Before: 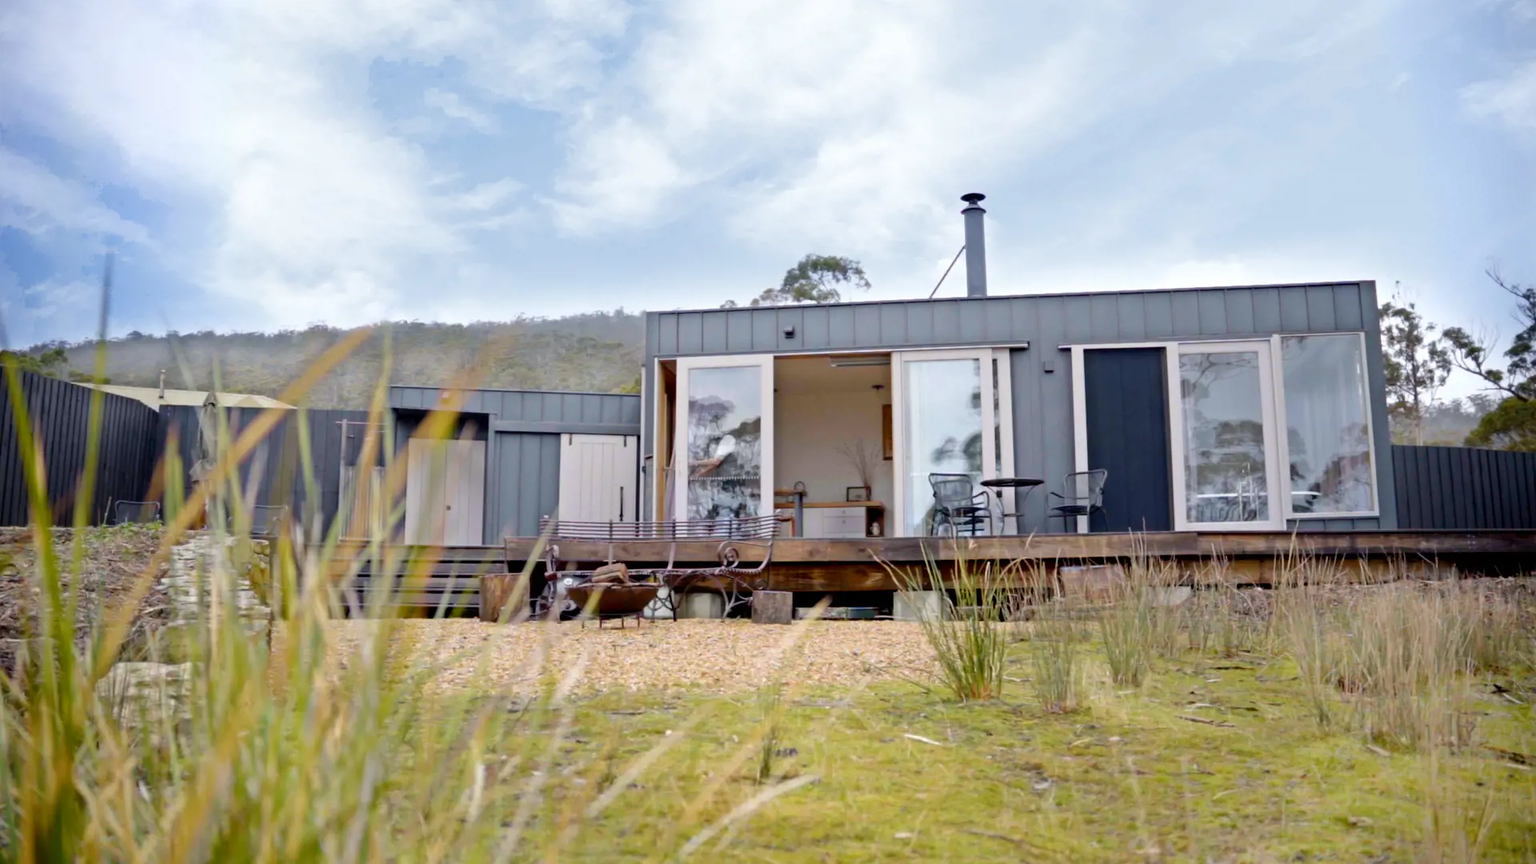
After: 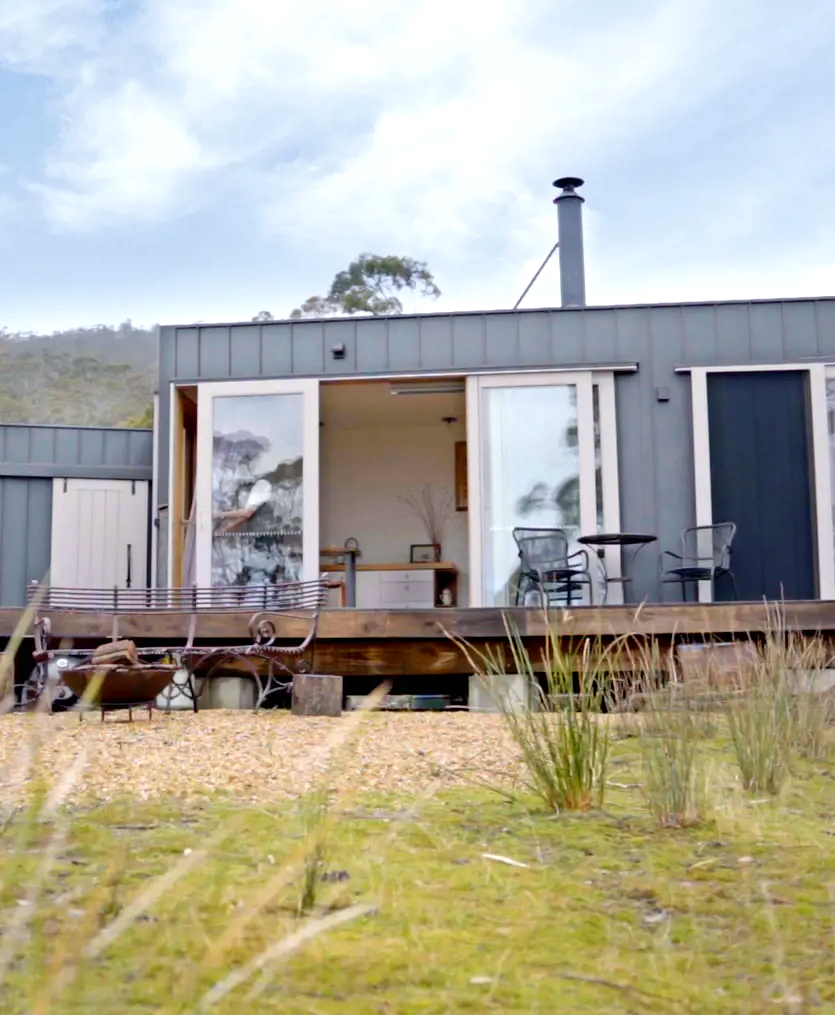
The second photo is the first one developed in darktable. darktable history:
levels: levels [0, 0.476, 0.951]
crop: left 33.772%, top 5.993%, right 22.711%
